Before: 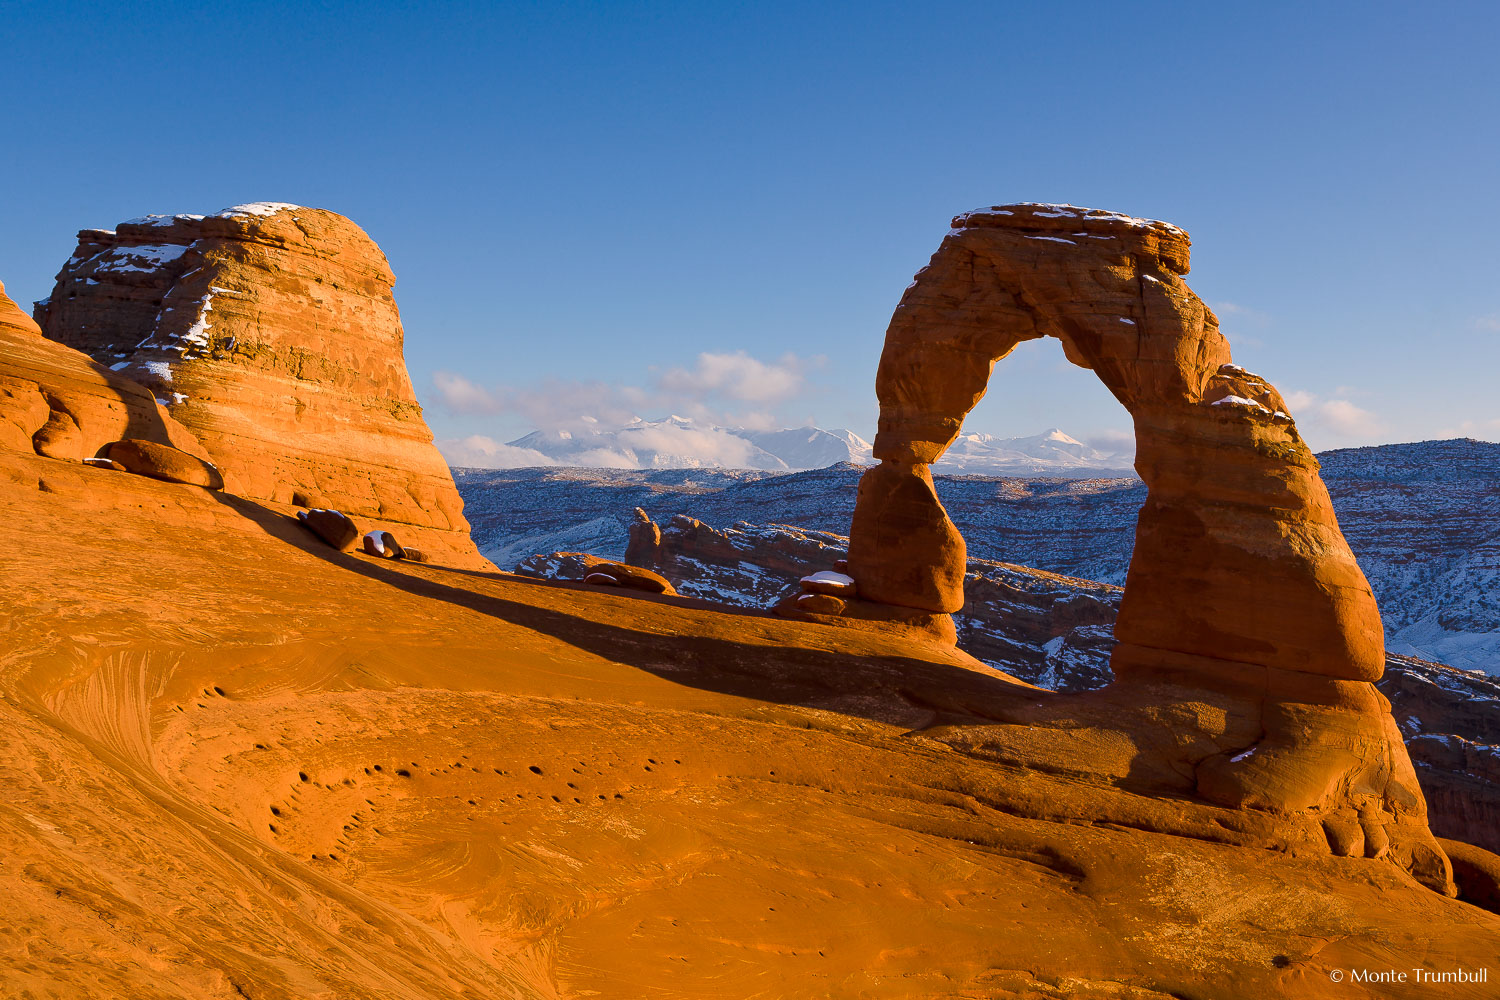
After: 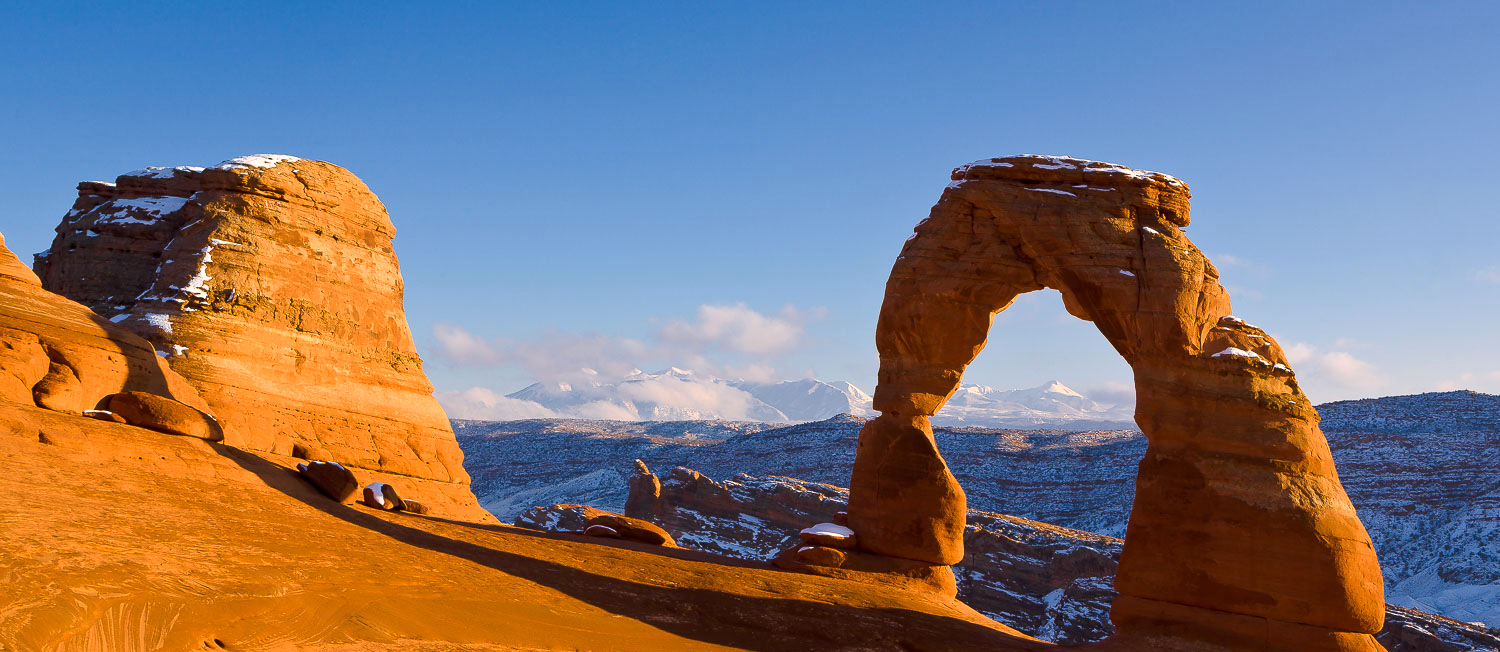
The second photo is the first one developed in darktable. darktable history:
crop and rotate: top 4.824%, bottom 29.924%
exposure: exposure 0.201 EV, compensate exposure bias true, compensate highlight preservation false
